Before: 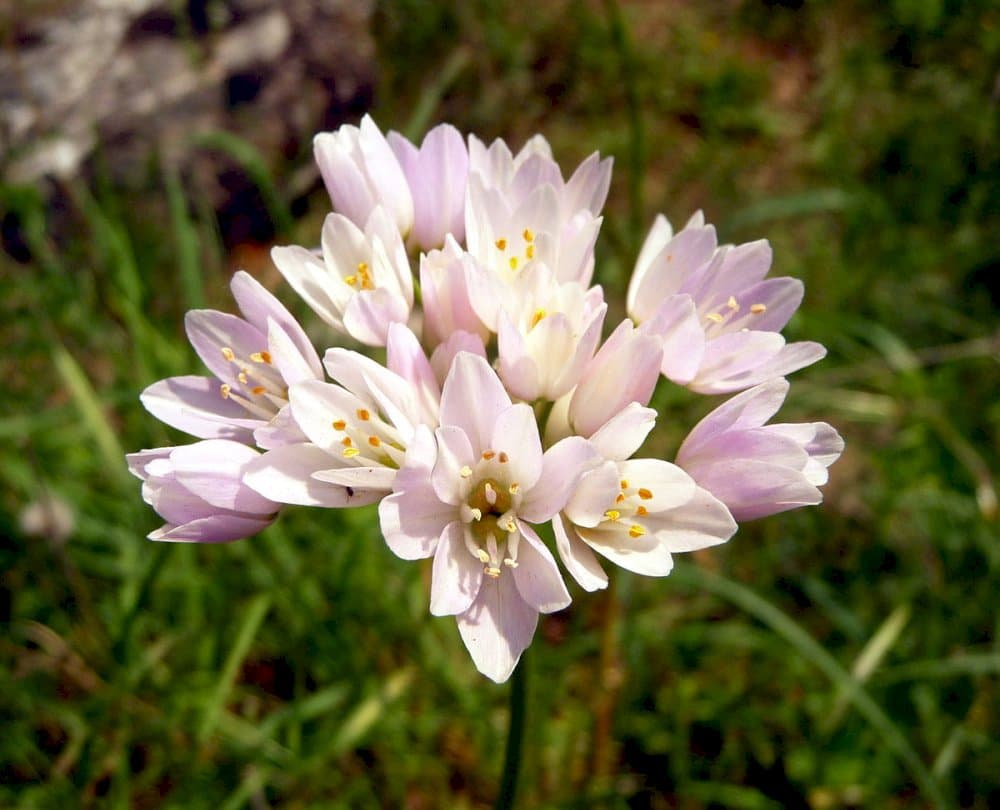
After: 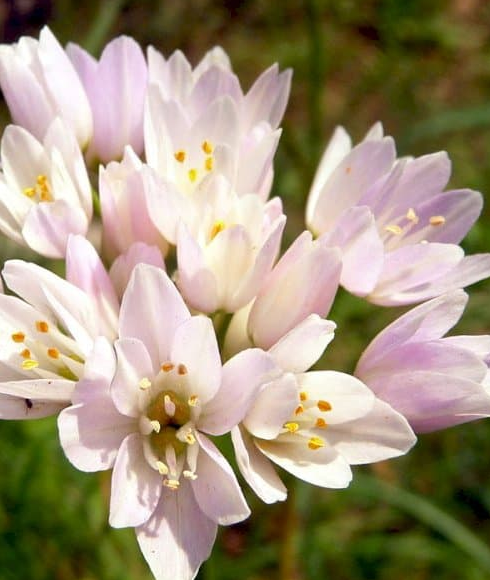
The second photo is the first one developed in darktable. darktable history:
crop: left 32.169%, top 10.926%, right 18.757%, bottom 17.358%
